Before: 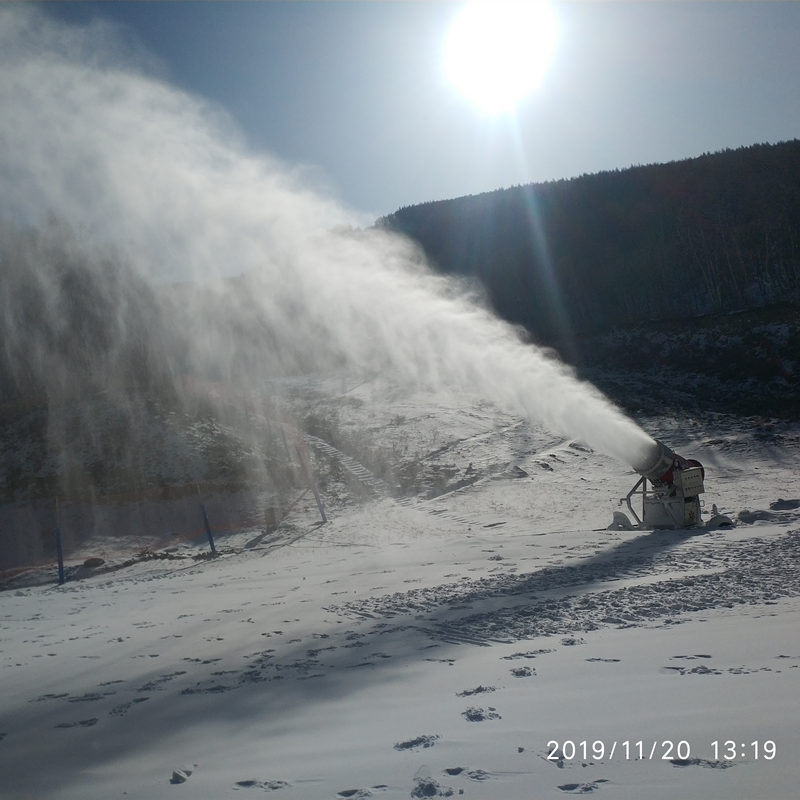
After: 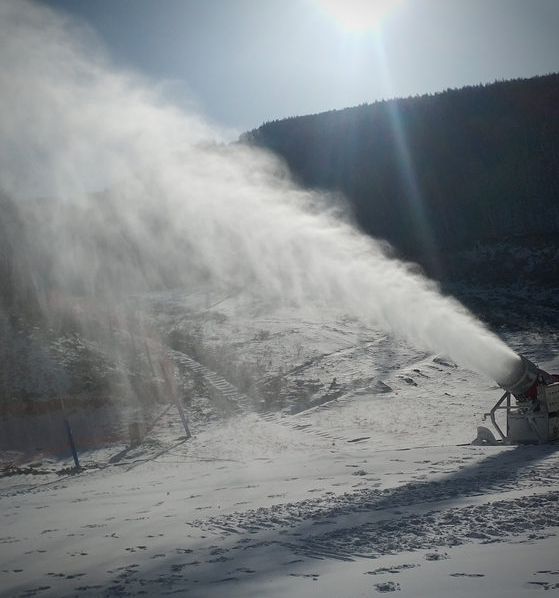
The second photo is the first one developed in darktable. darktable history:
vignetting: saturation 0, unbound false
crop and rotate: left 17.046%, top 10.659%, right 12.989%, bottom 14.553%
